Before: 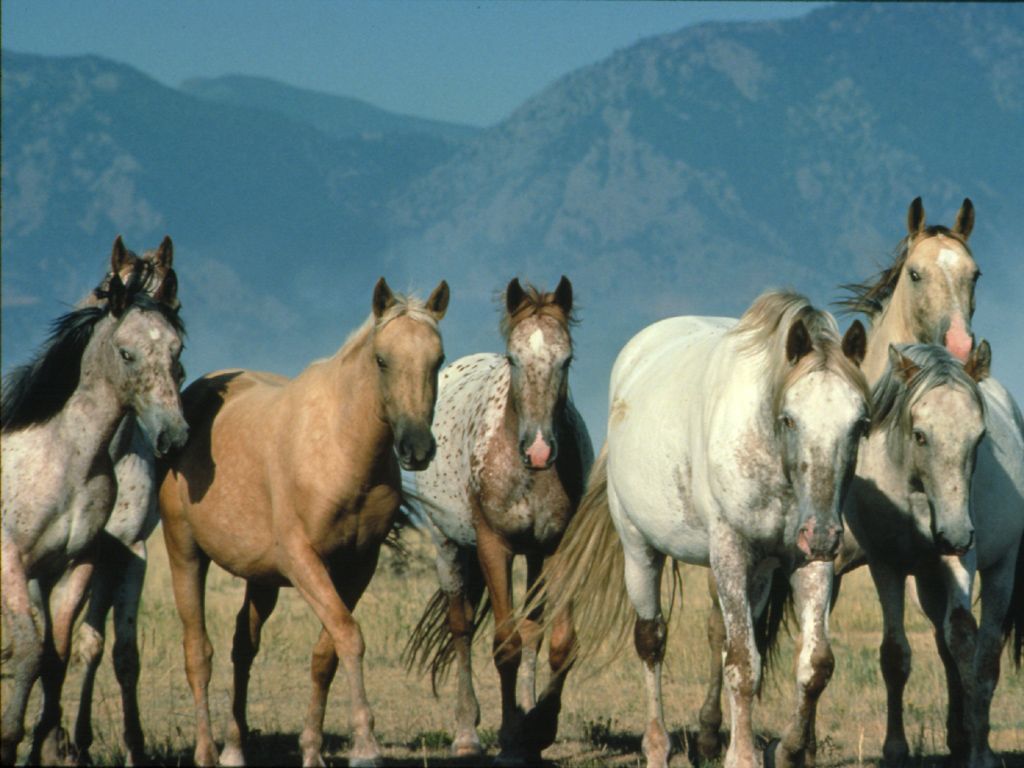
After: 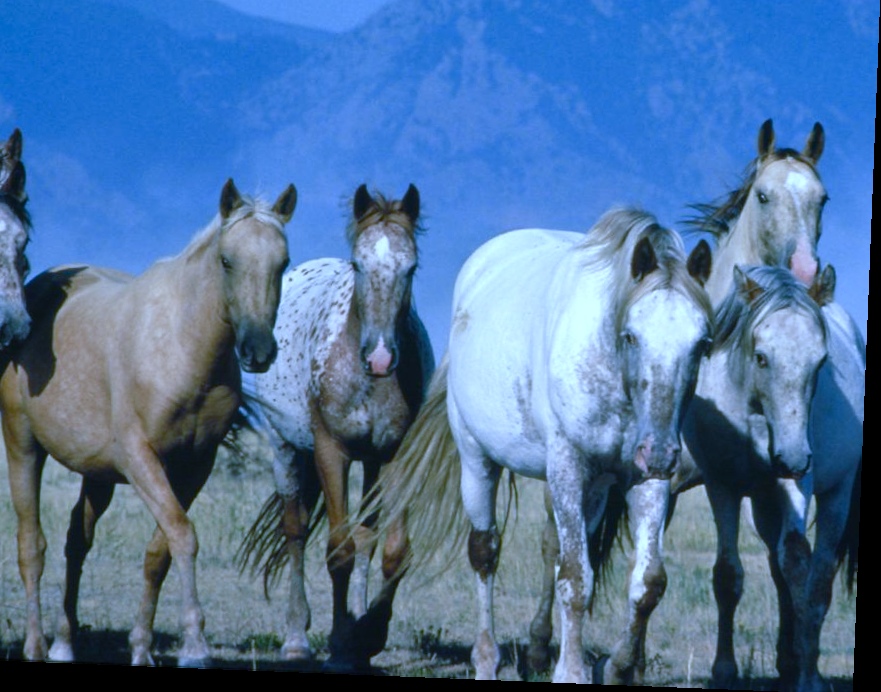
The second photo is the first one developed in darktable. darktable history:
white balance: red 0.766, blue 1.537
rotate and perspective: rotation 2.27°, automatic cropping off
color balance rgb: perceptual saturation grading › global saturation 20%, perceptual saturation grading › highlights -50%, perceptual saturation grading › shadows 30%
crop: left 16.315%, top 14.246%
